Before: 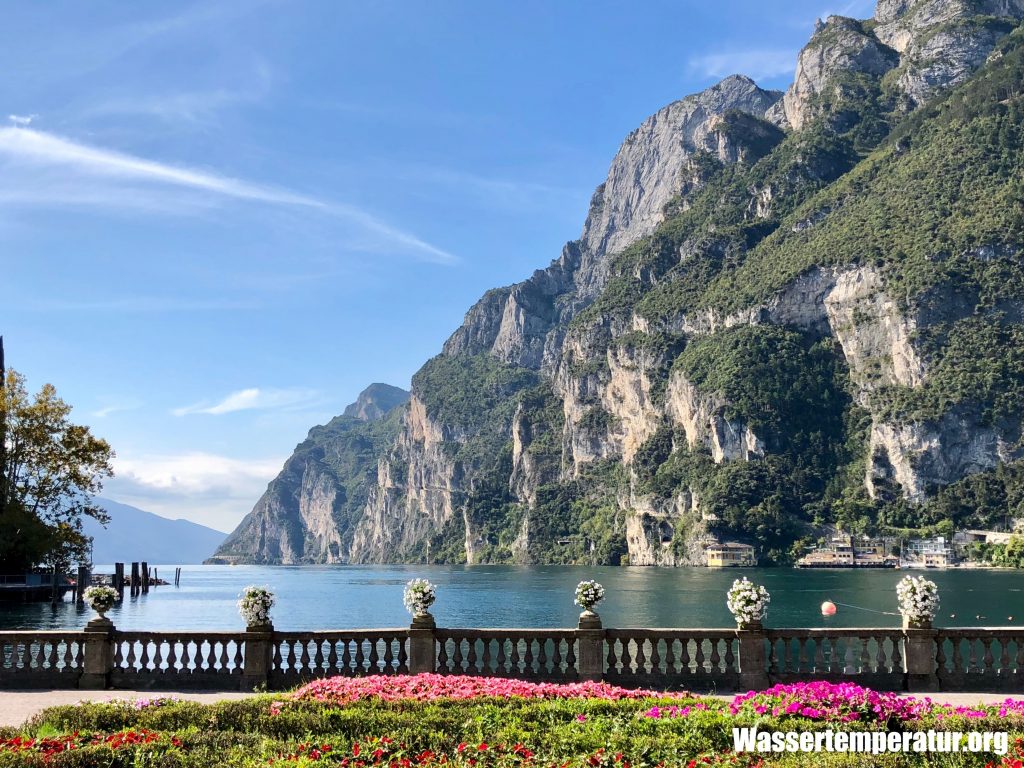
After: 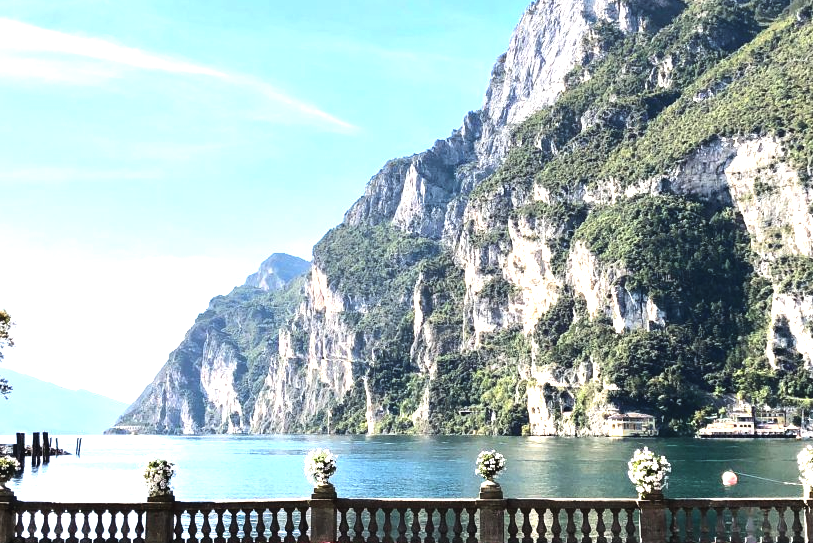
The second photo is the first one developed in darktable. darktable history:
crop: left 9.712%, top 16.928%, right 10.845%, bottom 12.332%
exposure: black level correction -0.005, exposure 0.622 EV, compensate highlight preservation false
tone equalizer: -8 EV -0.75 EV, -7 EV -0.7 EV, -6 EV -0.6 EV, -5 EV -0.4 EV, -3 EV 0.4 EV, -2 EV 0.6 EV, -1 EV 0.7 EV, +0 EV 0.75 EV, edges refinement/feathering 500, mask exposure compensation -1.57 EV, preserve details no
